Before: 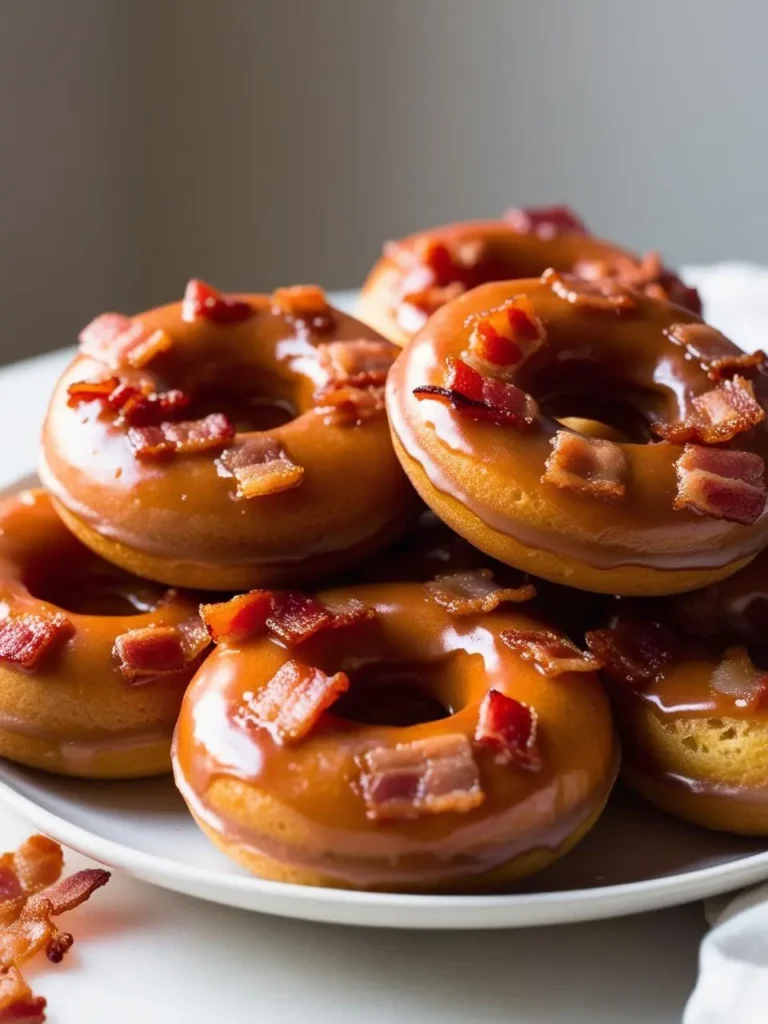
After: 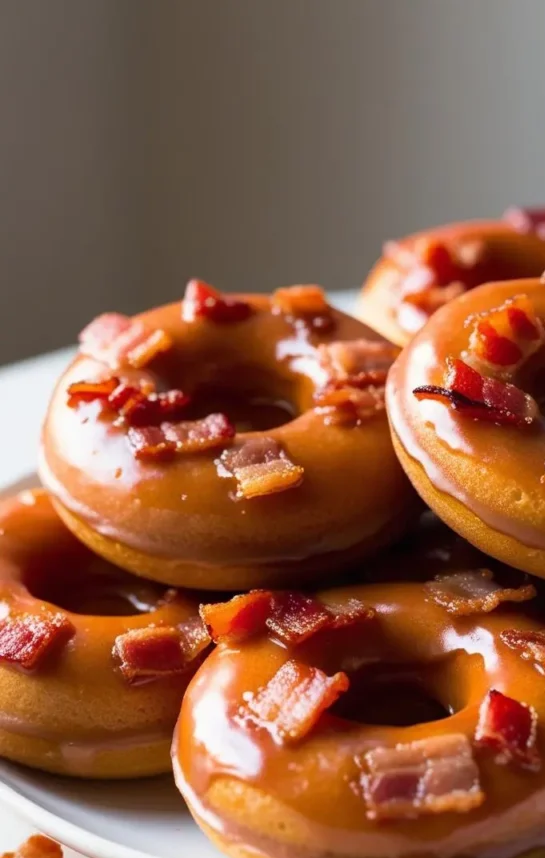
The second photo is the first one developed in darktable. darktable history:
crop: right 28.983%, bottom 16.197%
